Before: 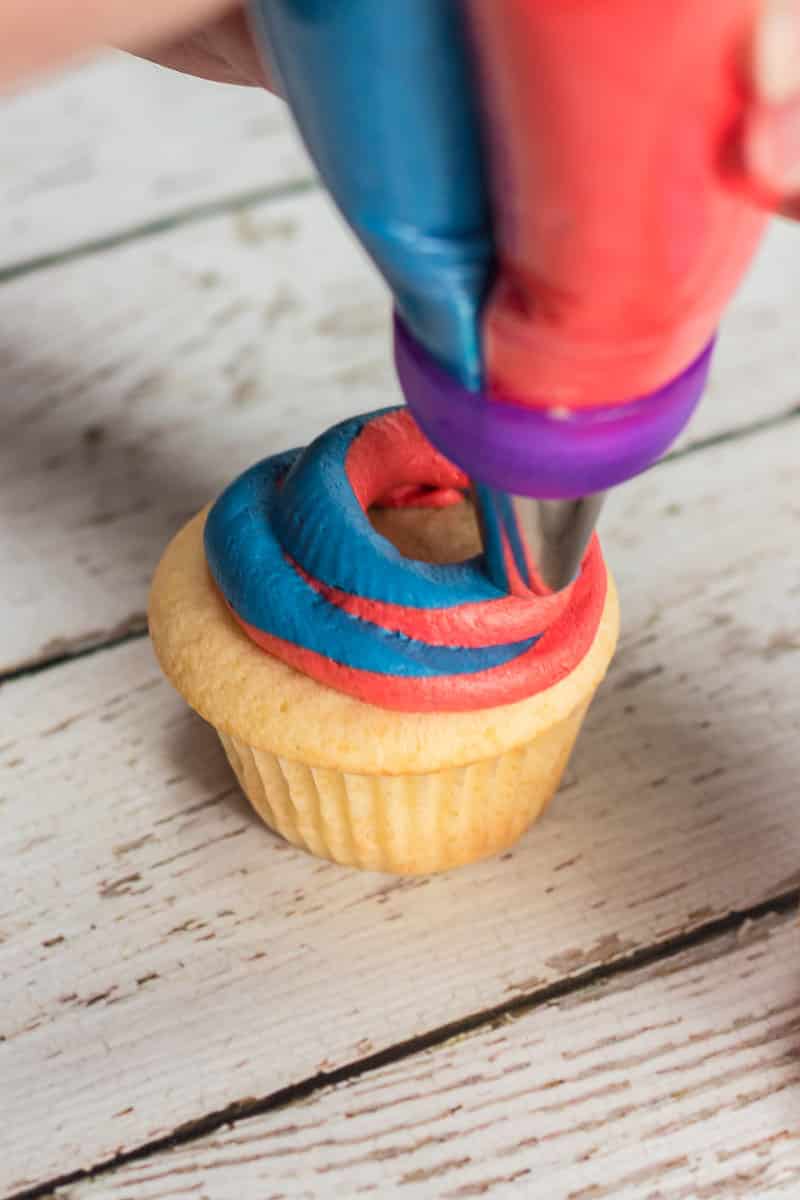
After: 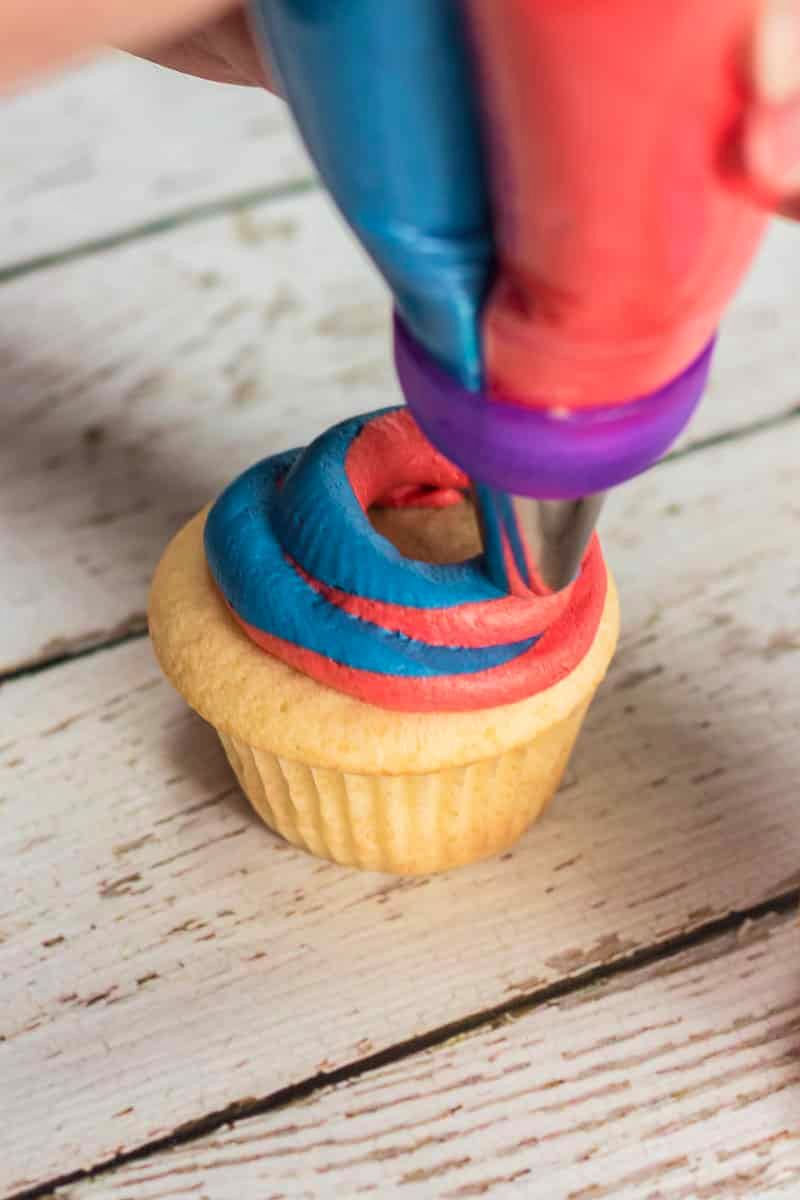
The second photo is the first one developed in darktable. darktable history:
local contrast: mode bilateral grid, contrast 10, coarseness 25, detail 110%, midtone range 0.2
velvia: on, module defaults
